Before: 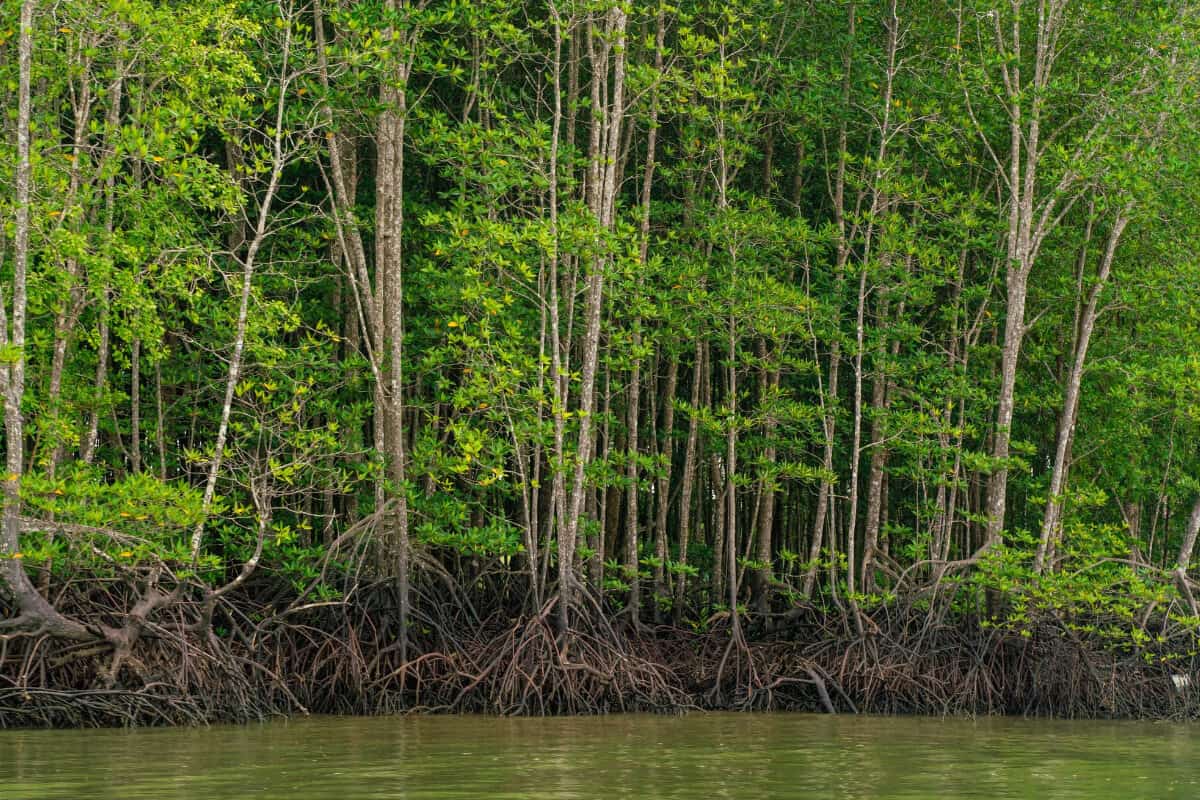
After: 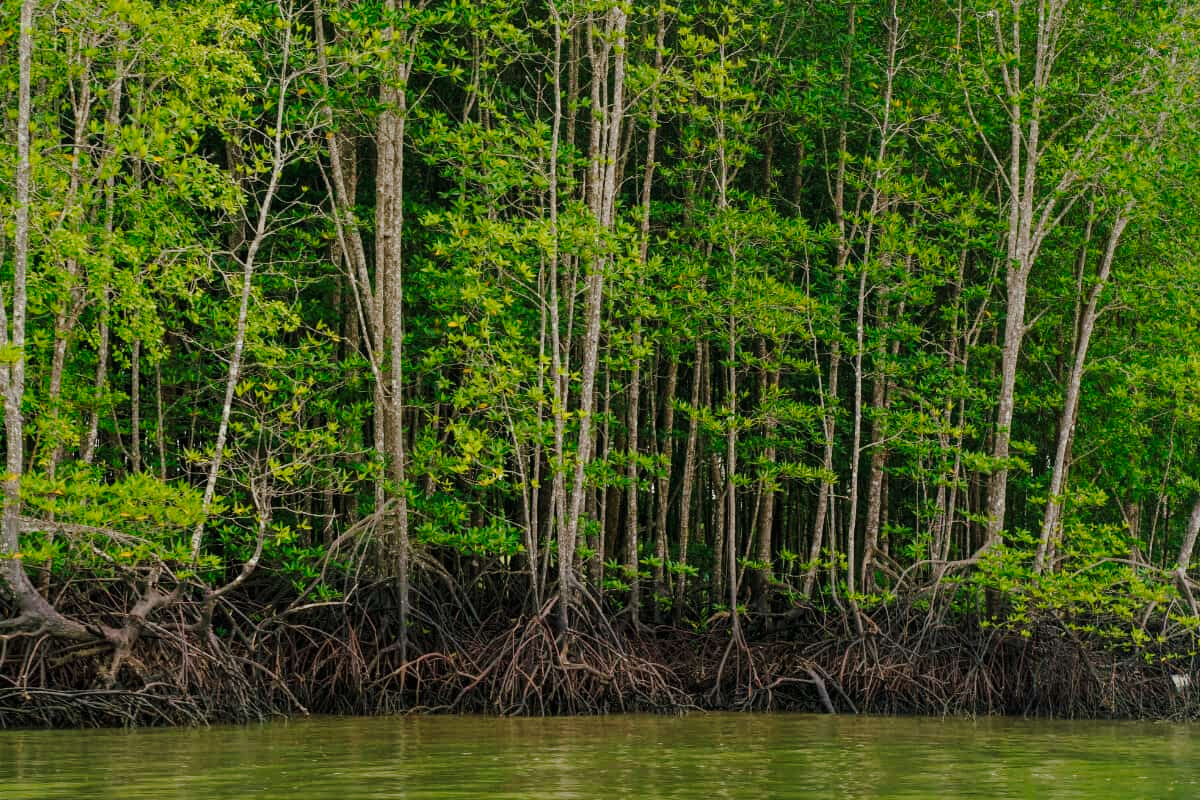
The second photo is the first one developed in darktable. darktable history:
exposure: black level correction 0.002, exposure -0.203 EV, compensate highlight preservation false
tone curve: curves: ch0 [(0, 0.003) (0.211, 0.174) (0.482, 0.519) (0.843, 0.821) (0.992, 0.971)]; ch1 [(0, 0) (0.276, 0.206) (0.393, 0.364) (0.482, 0.477) (0.506, 0.5) (0.523, 0.523) (0.572, 0.592) (0.635, 0.665) (0.695, 0.759) (1, 1)]; ch2 [(0, 0) (0.438, 0.456) (0.498, 0.497) (0.536, 0.527) (0.562, 0.584) (0.619, 0.602) (0.698, 0.698) (1, 1)], preserve colors none
